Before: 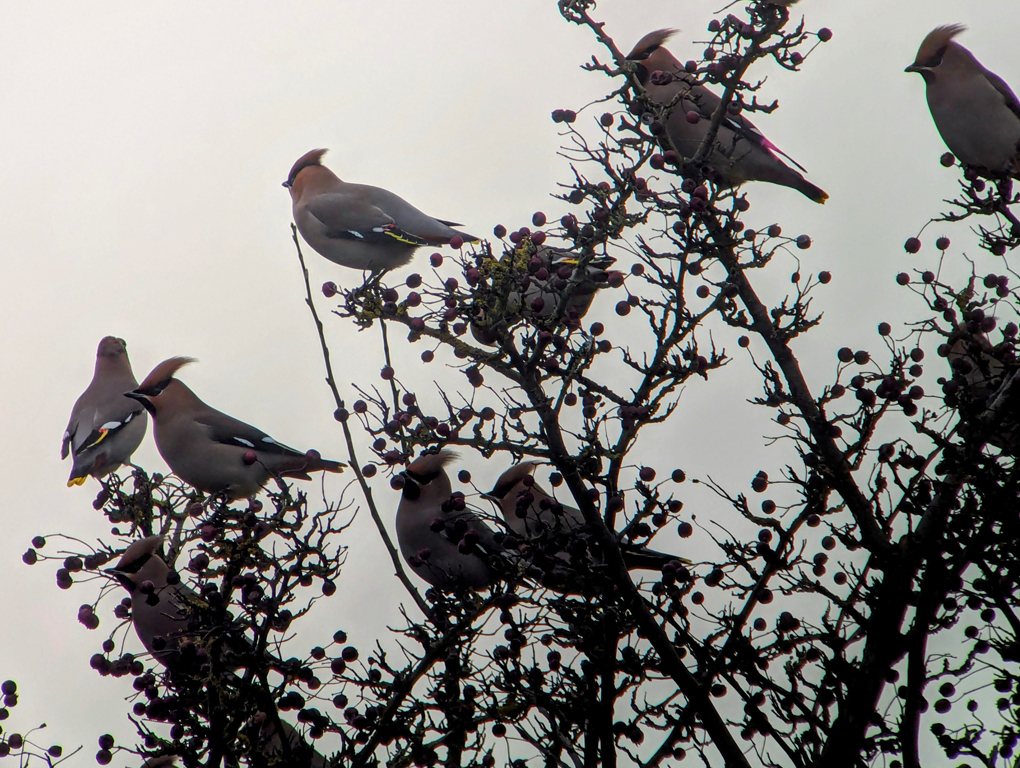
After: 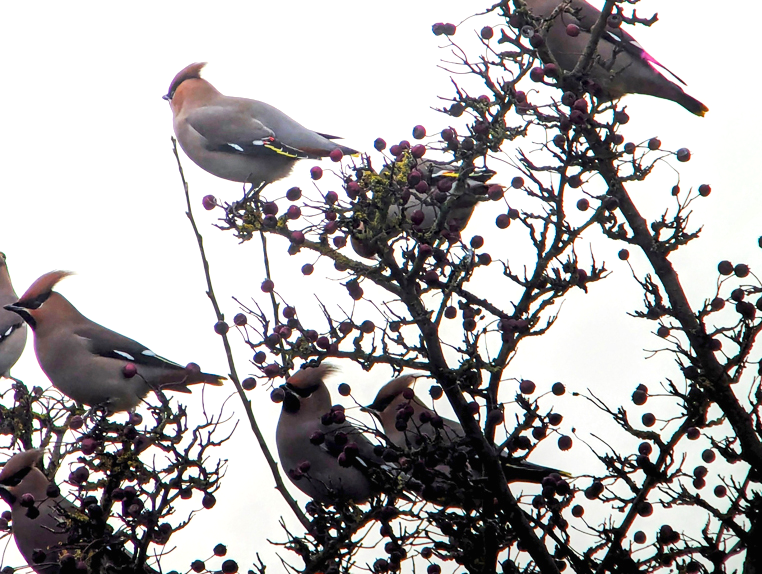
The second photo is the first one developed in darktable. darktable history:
tone curve: curves: ch0 [(0, 0) (0.003, 0.006) (0.011, 0.015) (0.025, 0.032) (0.044, 0.054) (0.069, 0.079) (0.1, 0.111) (0.136, 0.146) (0.177, 0.186) (0.224, 0.229) (0.277, 0.286) (0.335, 0.348) (0.399, 0.426) (0.468, 0.514) (0.543, 0.609) (0.623, 0.706) (0.709, 0.789) (0.801, 0.862) (0.898, 0.926) (1, 1)], preserve colors none
crop and rotate: left 11.831%, top 11.346%, right 13.429%, bottom 13.899%
exposure: black level correction 0, exposure 0.953 EV, compensate exposure bias true, compensate highlight preservation false
